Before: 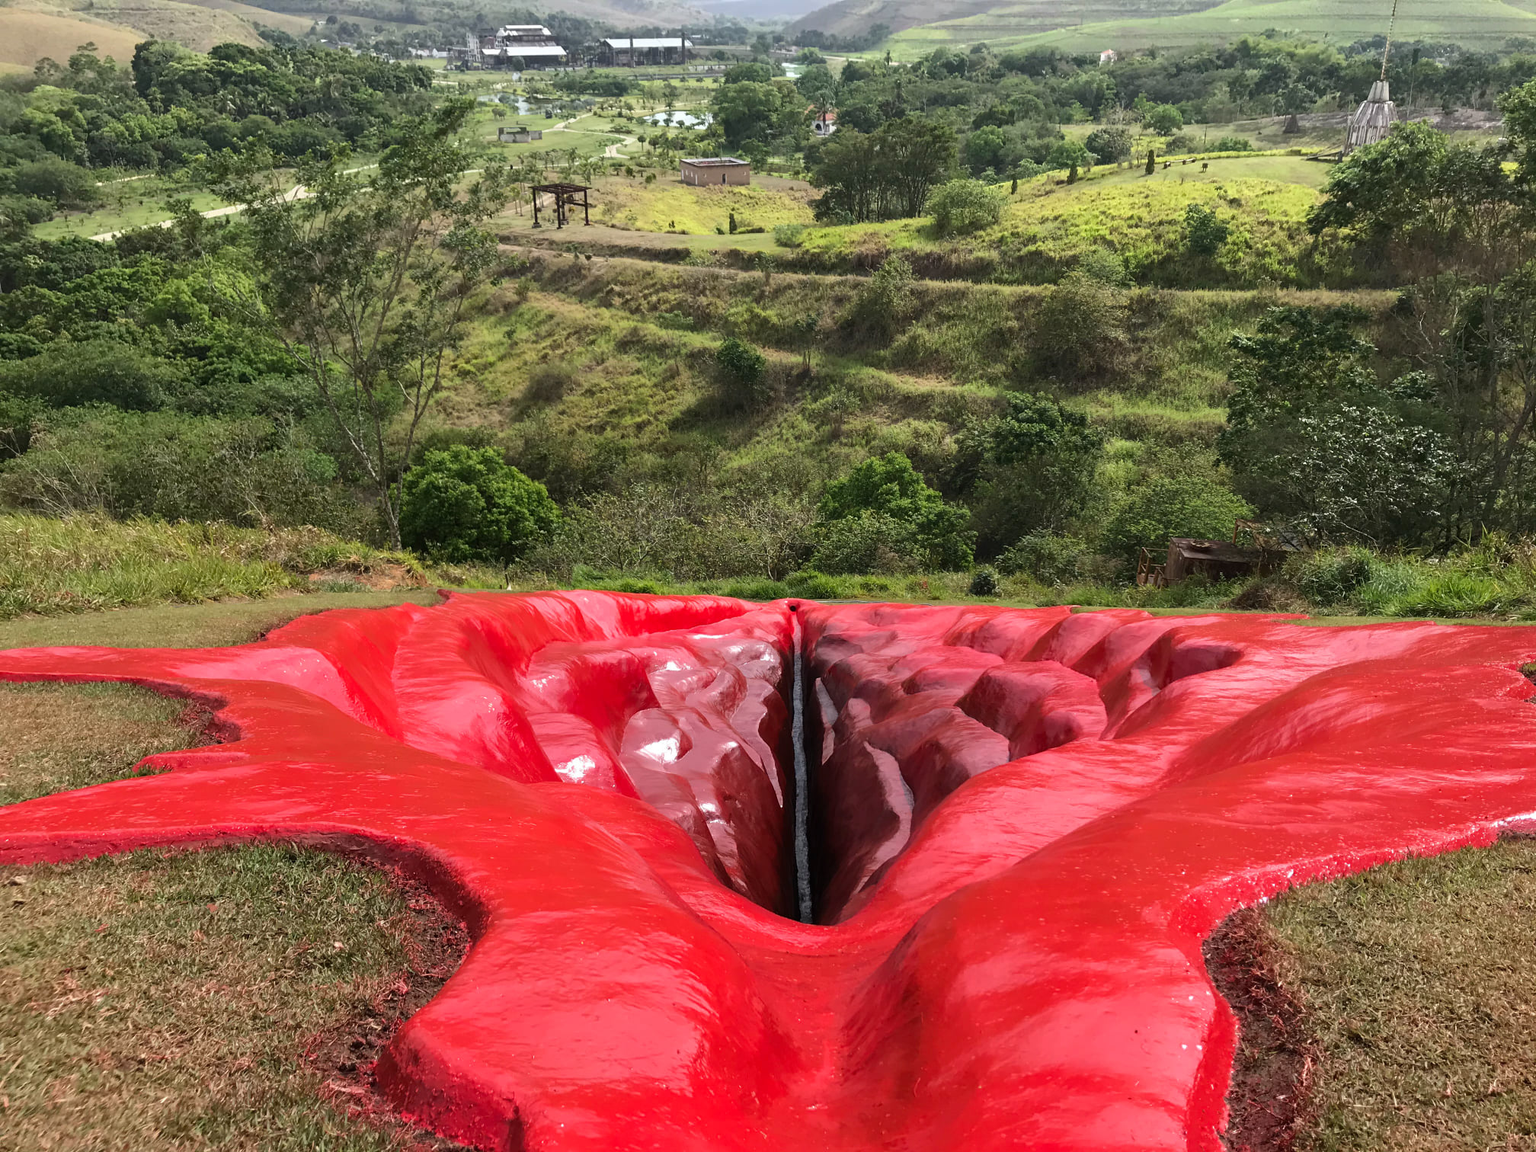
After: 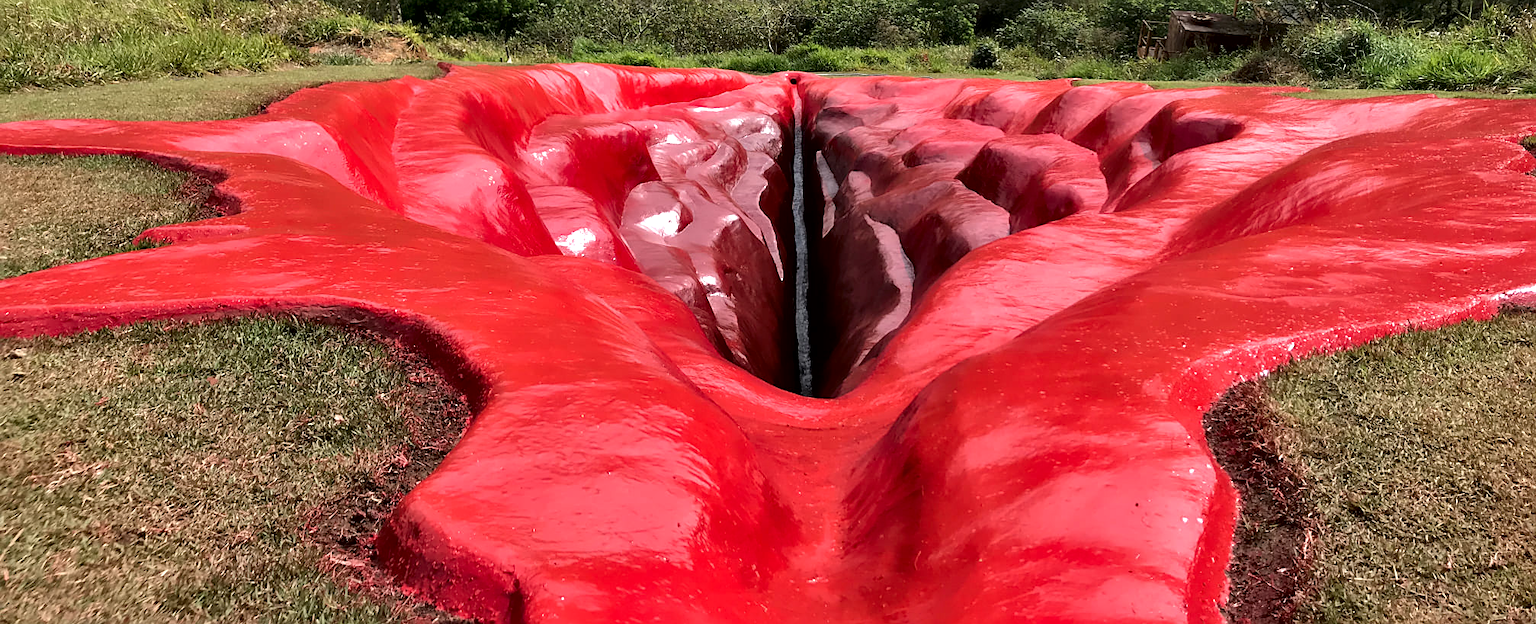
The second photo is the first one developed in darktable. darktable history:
sharpen: on, module defaults
contrast equalizer: y [[0.514, 0.573, 0.581, 0.508, 0.5, 0.5], [0.5 ×6], [0.5 ×6], [0 ×6], [0 ×6]]
local contrast: mode bilateral grid, contrast 20, coarseness 50, detail 131%, midtone range 0.2
crop and rotate: top 45.815%, right 0.009%
